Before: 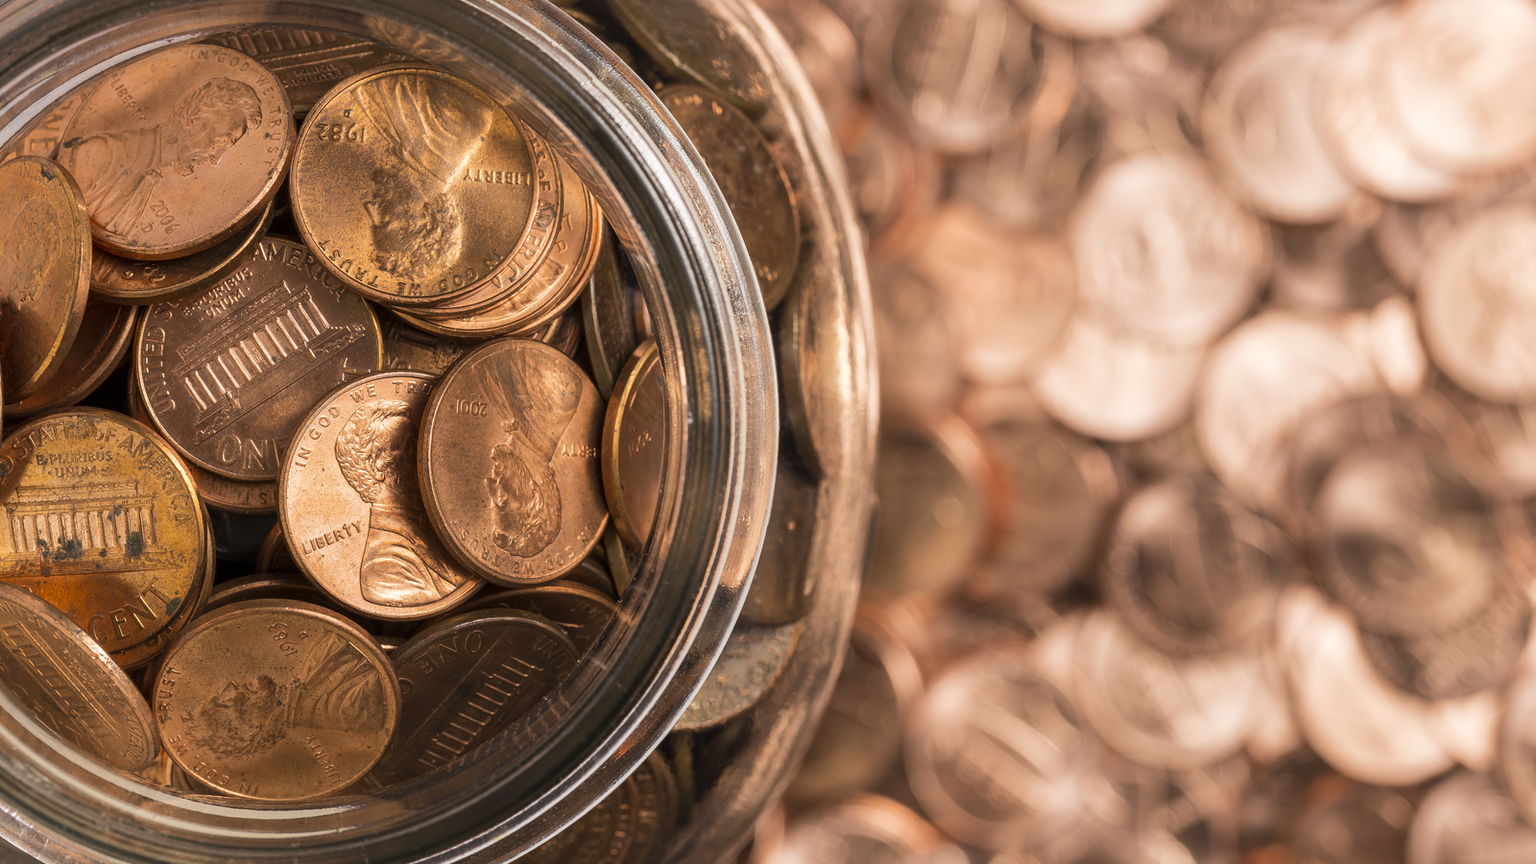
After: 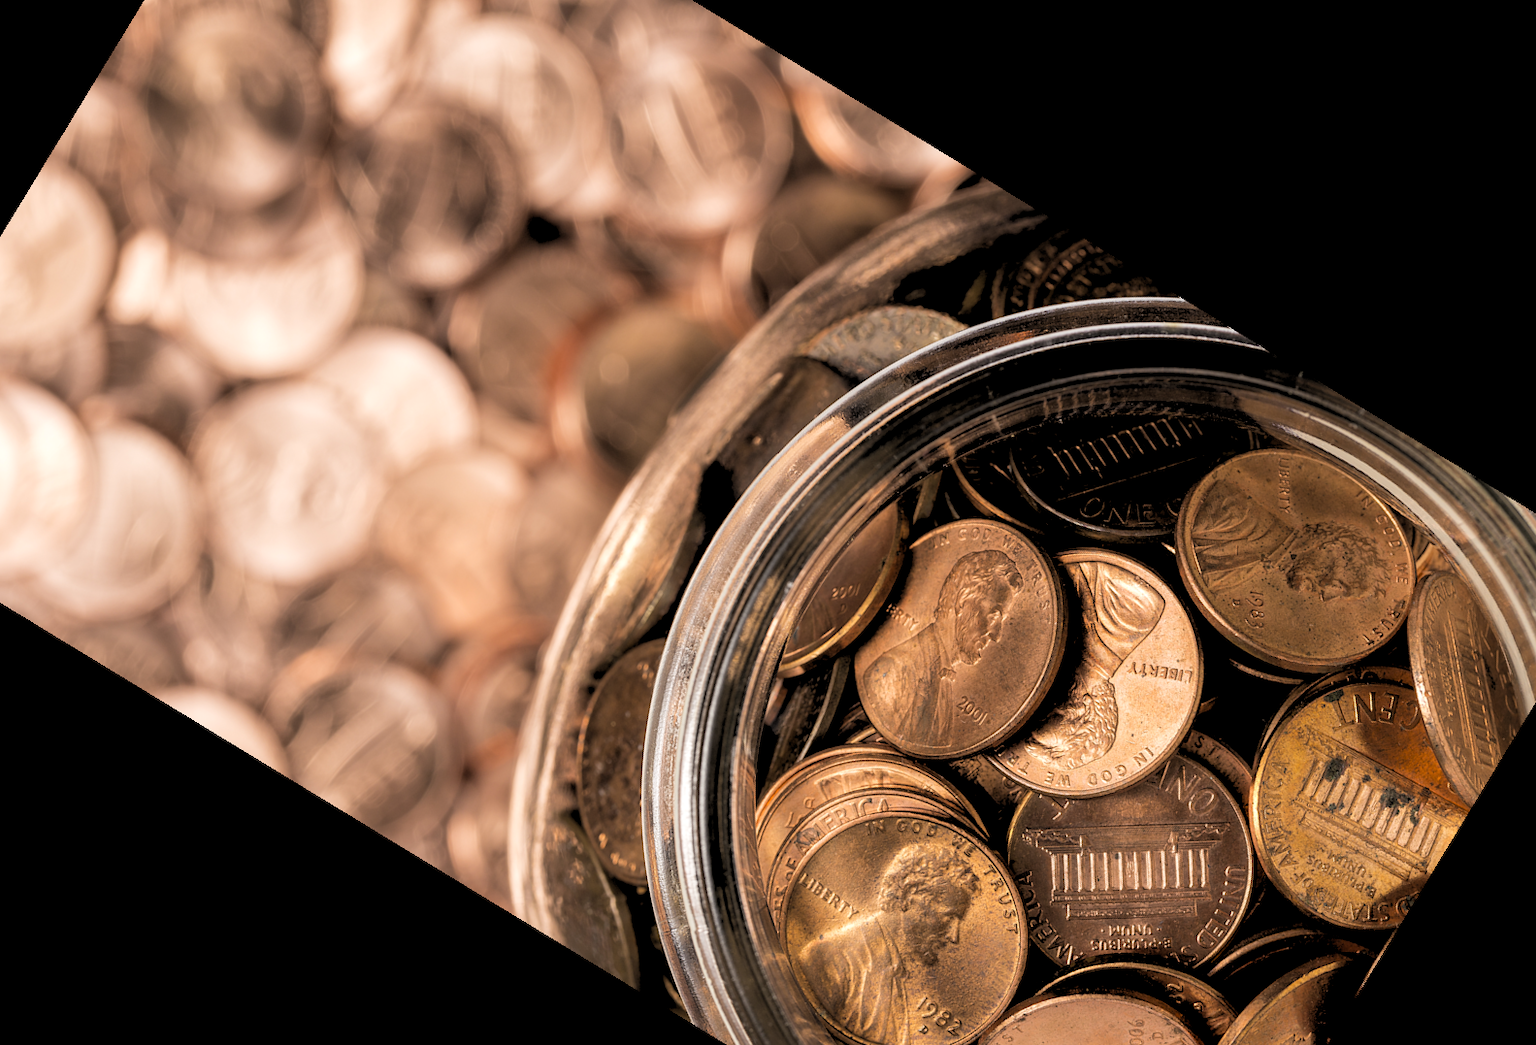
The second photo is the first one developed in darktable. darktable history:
rgb levels: levels [[0.029, 0.461, 0.922], [0, 0.5, 1], [0, 0.5, 1]]
crop and rotate: angle 148.68°, left 9.111%, top 15.603%, right 4.588%, bottom 17.041%
